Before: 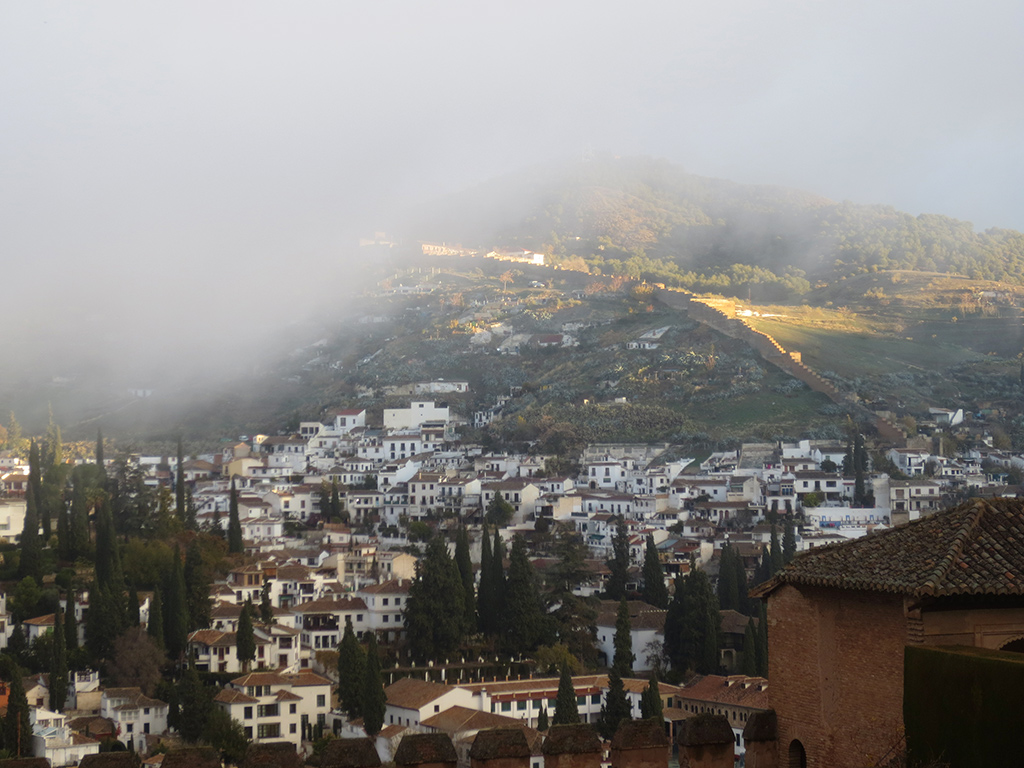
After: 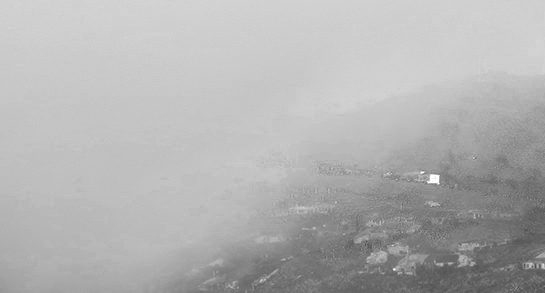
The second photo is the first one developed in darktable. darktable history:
shadows and highlights: soften with gaussian
crop: left 10.226%, top 10.526%, right 36.512%, bottom 51.318%
color zones: curves: ch0 [(0.287, 0.048) (0.493, 0.484) (0.737, 0.816)]; ch1 [(0, 0) (0.143, 0) (0.286, 0) (0.429, 0) (0.571, 0) (0.714, 0) (0.857, 0)]
